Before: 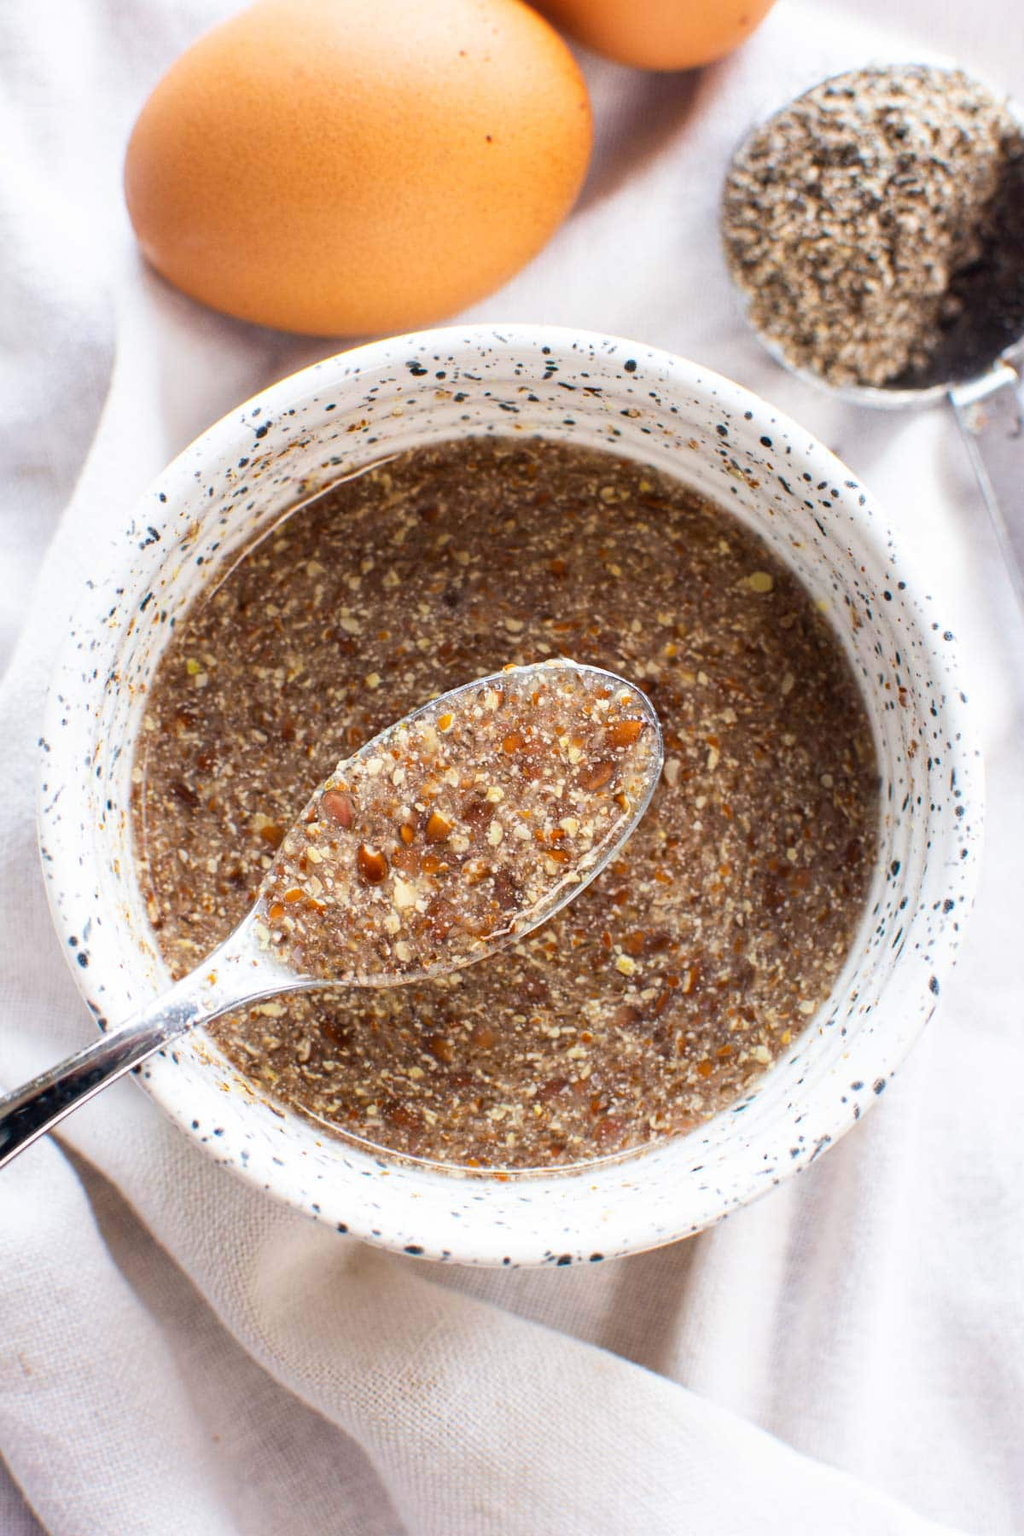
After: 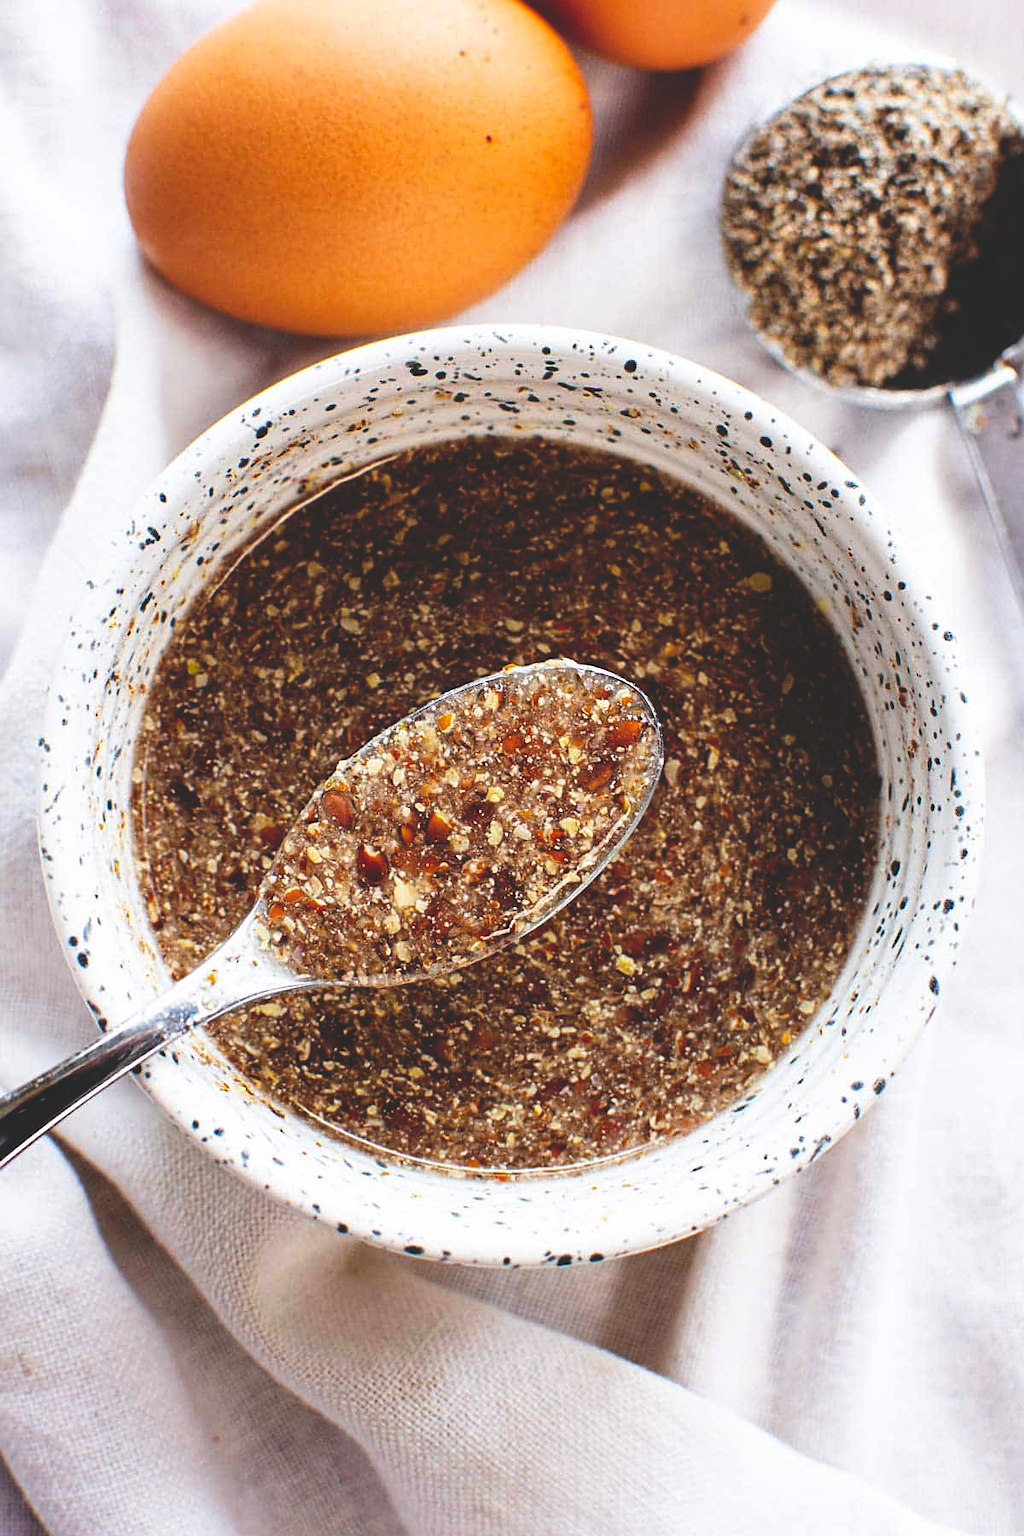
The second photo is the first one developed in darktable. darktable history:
sharpen: on, module defaults
base curve: curves: ch0 [(0, 0.02) (0.083, 0.036) (1, 1)], preserve colors none
